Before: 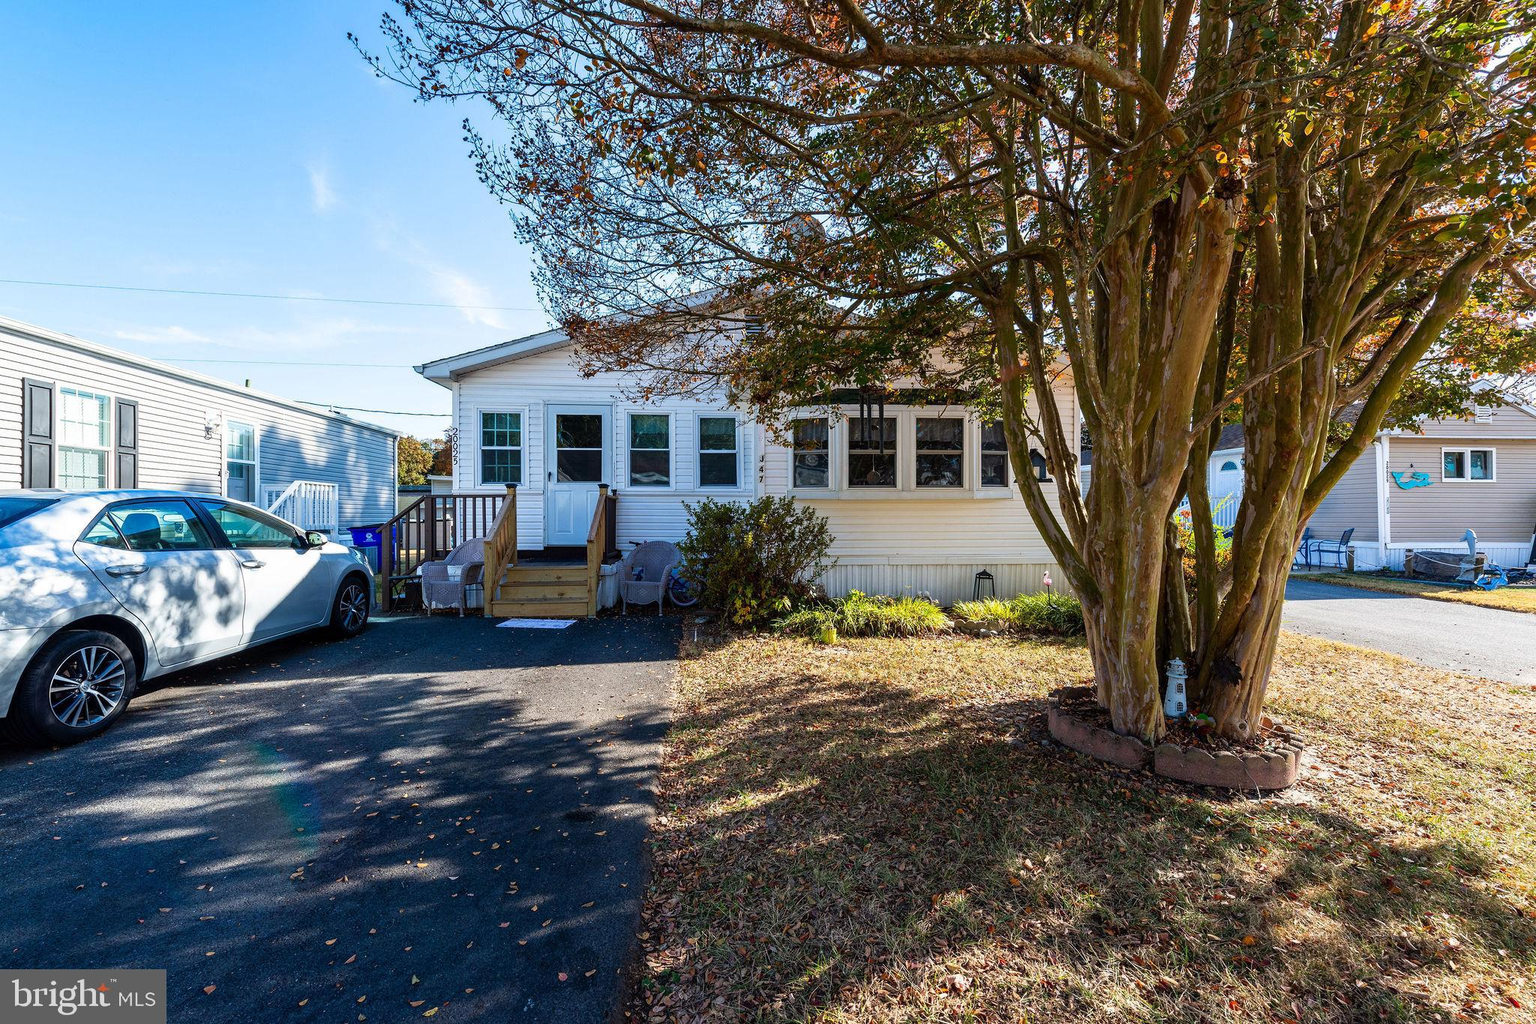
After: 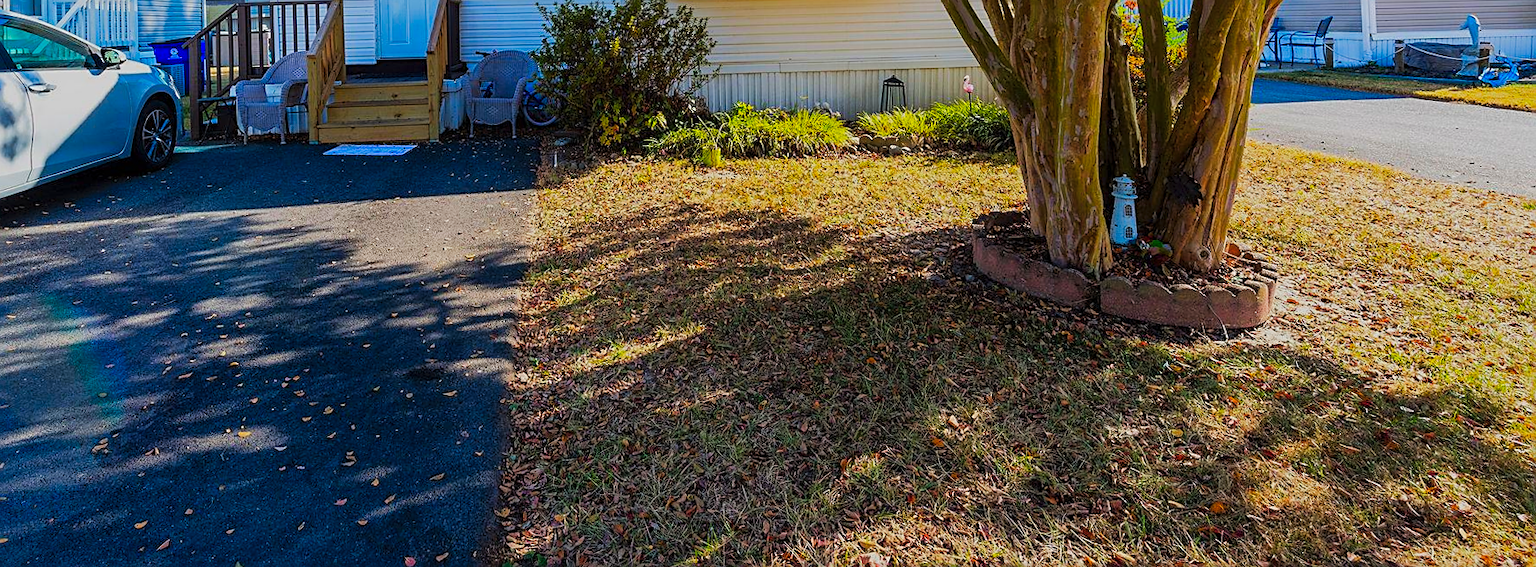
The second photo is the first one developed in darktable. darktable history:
crop and rotate: left 13.306%, top 48.129%, bottom 2.928%
color balance rgb: perceptual saturation grading › global saturation 25%, perceptual brilliance grading › mid-tones 10%, perceptual brilliance grading › shadows 15%, global vibrance 20%
sharpen: on, module defaults
rotate and perspective: rotation -1.32°, lens shift (horizontal) -0.031, crop left 0.015, crop right 0.985, crop top 0.047, crop bottom 0.982
exposure: exposure -0.582 EV, compensate highlight preservation false
shadows and highlights: on, module defaults
tone curve: curves: ch0 [(0, 0) (0.003, 0.003) (0.011, 0.012) (0.025, 0.024) (0.044, 0.039) (0.069, 0.052) (0.1, 0.072) (0.136, 0.097) (0.177, 0.128) (0.224, 0.168) (0.277, 0.217) (0.335, 0.276) (0.399, 0.345) (0.468, 0.429) (0.543, 0.524) (0.623, 0.628) (0.709, 0.732) (0.801, 0.829) (0.898, 0.919) (1, 1)], preserve colors none
